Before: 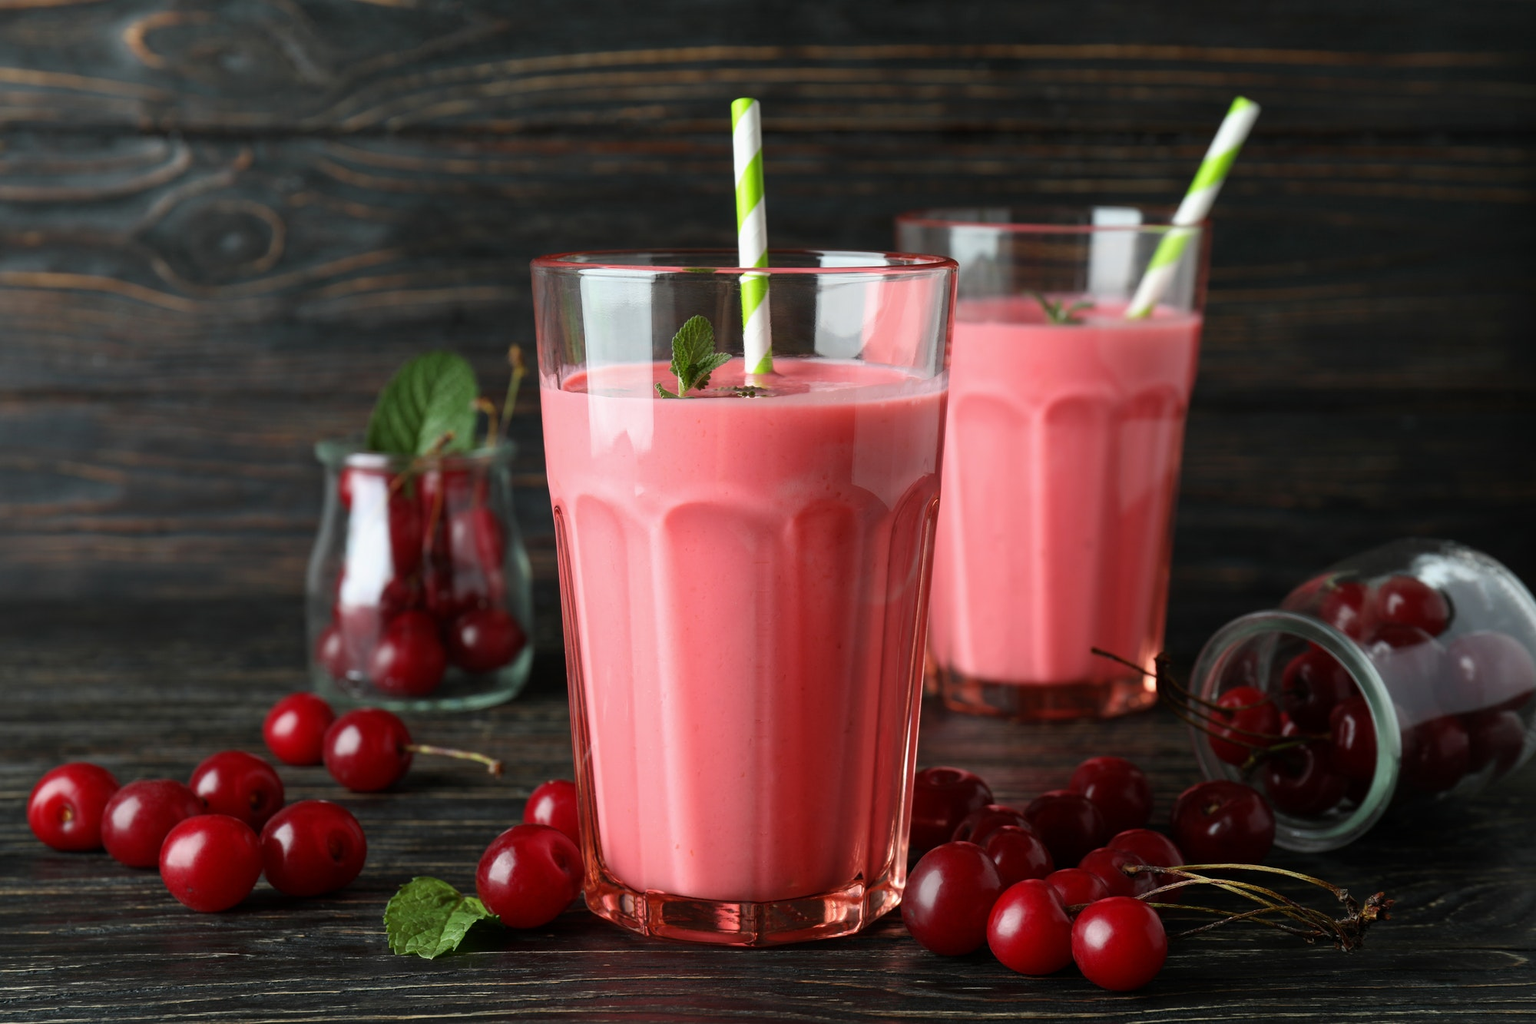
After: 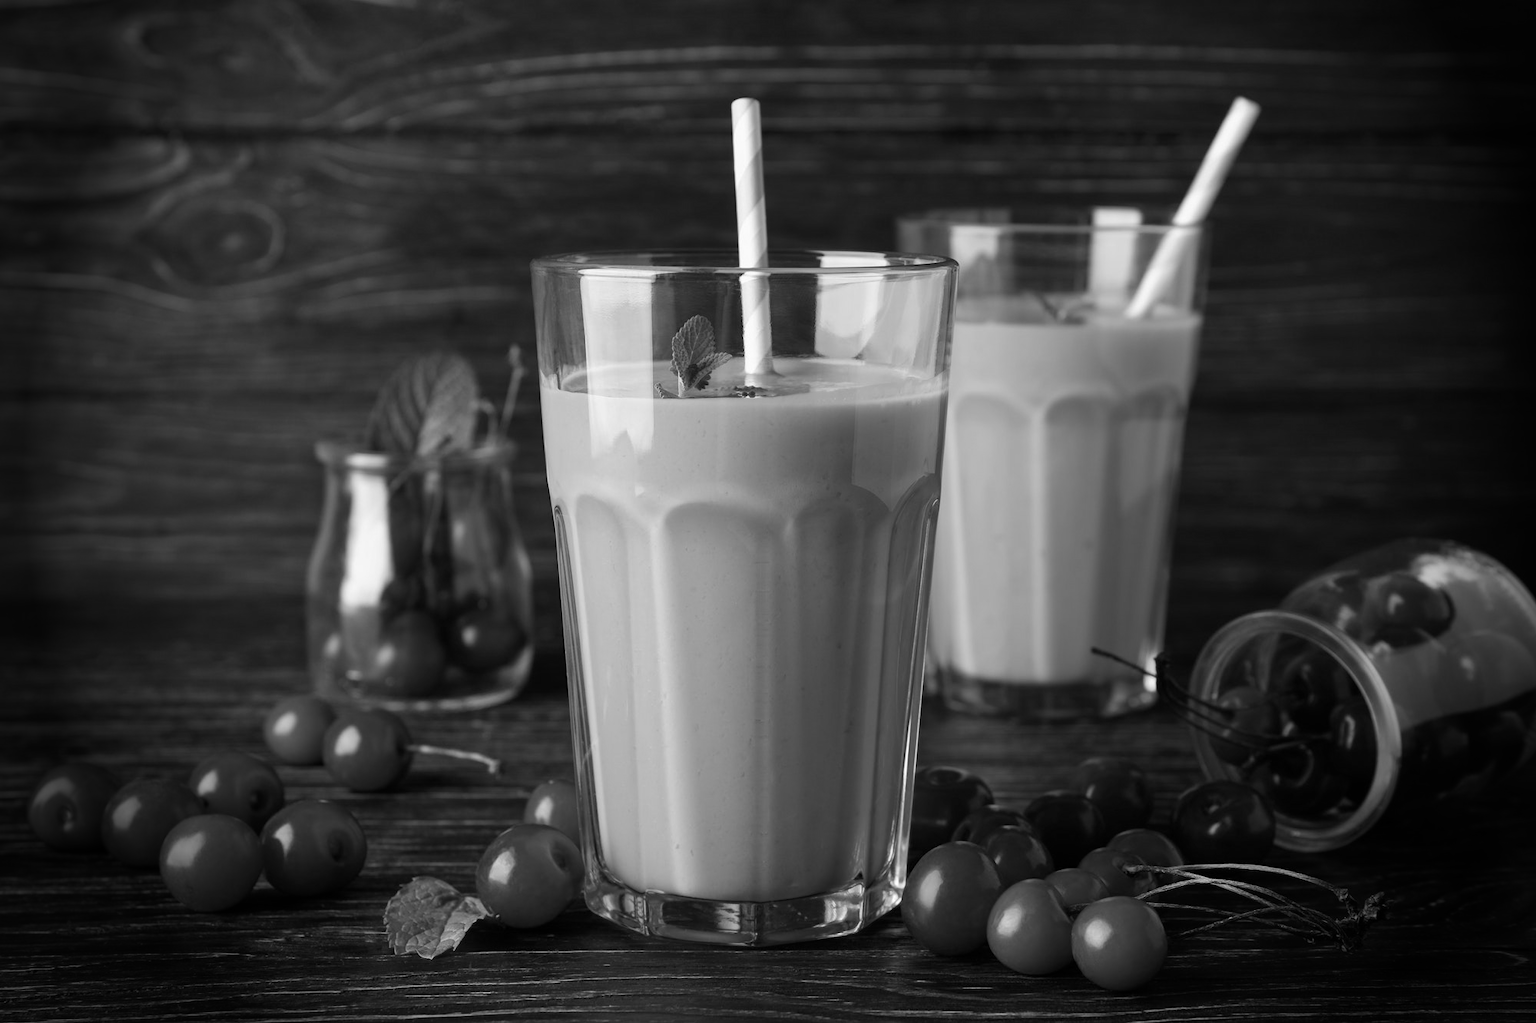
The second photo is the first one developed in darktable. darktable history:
exposure: compensate highlight preservation false
color correction: highlights a* 11.96, highlights b* 11.58
vignetting: fall-off start 76.42%, fall-off radius 27.36%, brightness -0.872, center (0.037, -0.09), width/height ratio 0.971
monochrome: size 3.1
